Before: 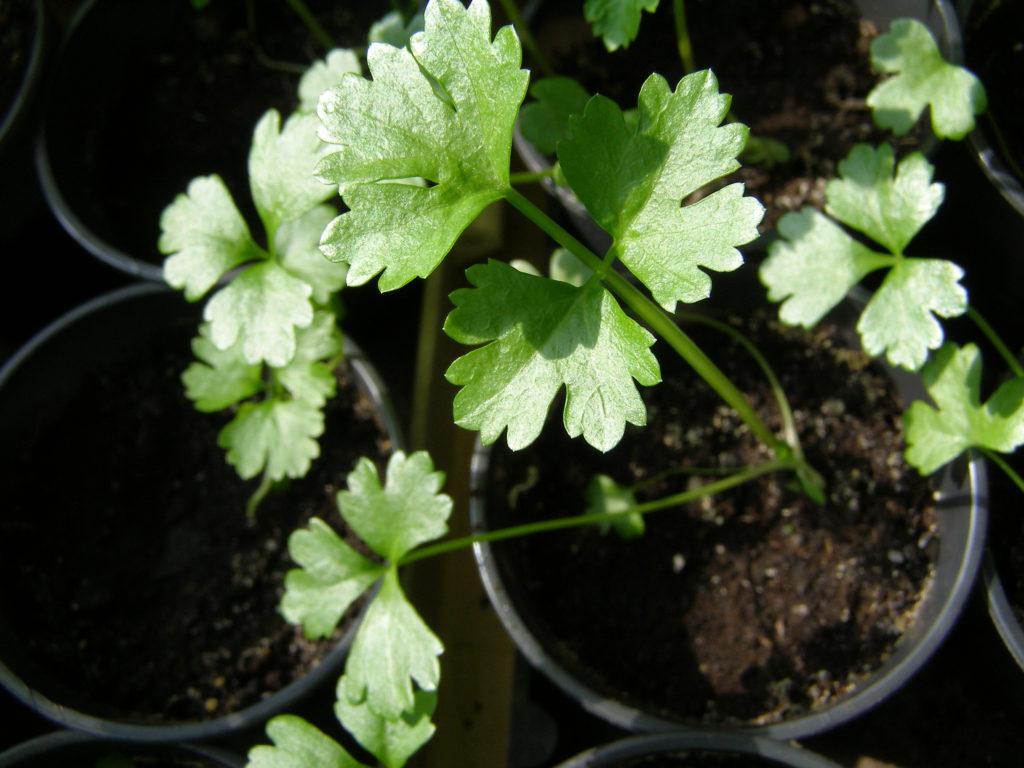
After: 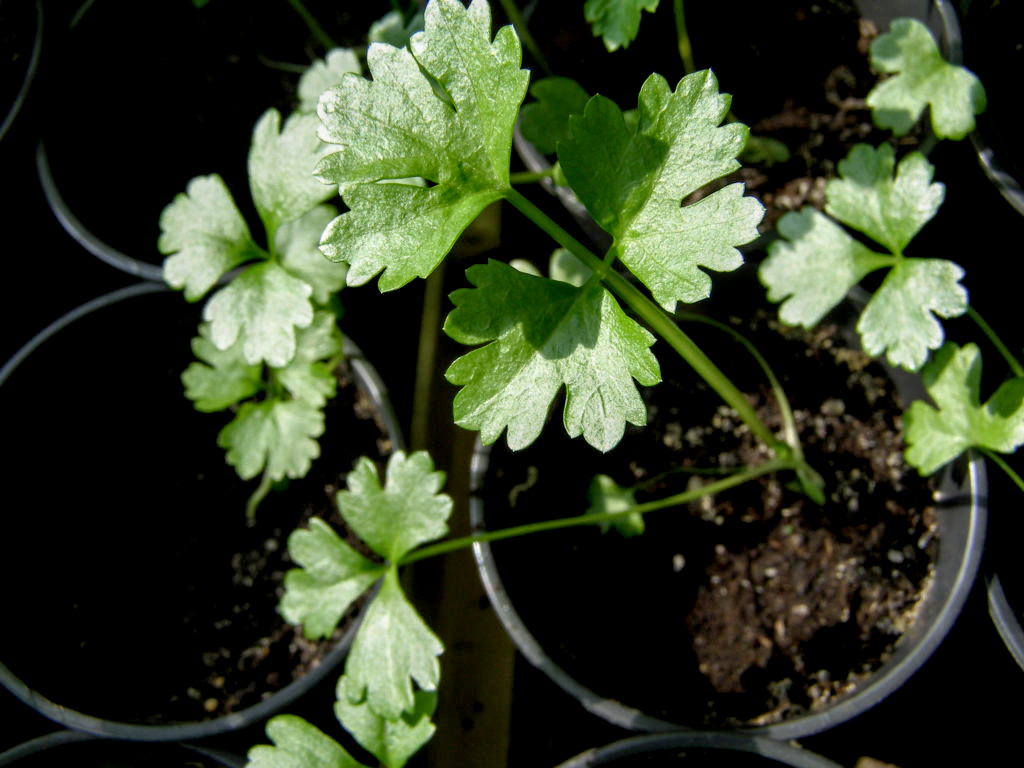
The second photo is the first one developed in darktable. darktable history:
exposure: black level correction 0.006, exposure -0.226 EV, compensate highlight preservation false
local contrast: detail 150%
